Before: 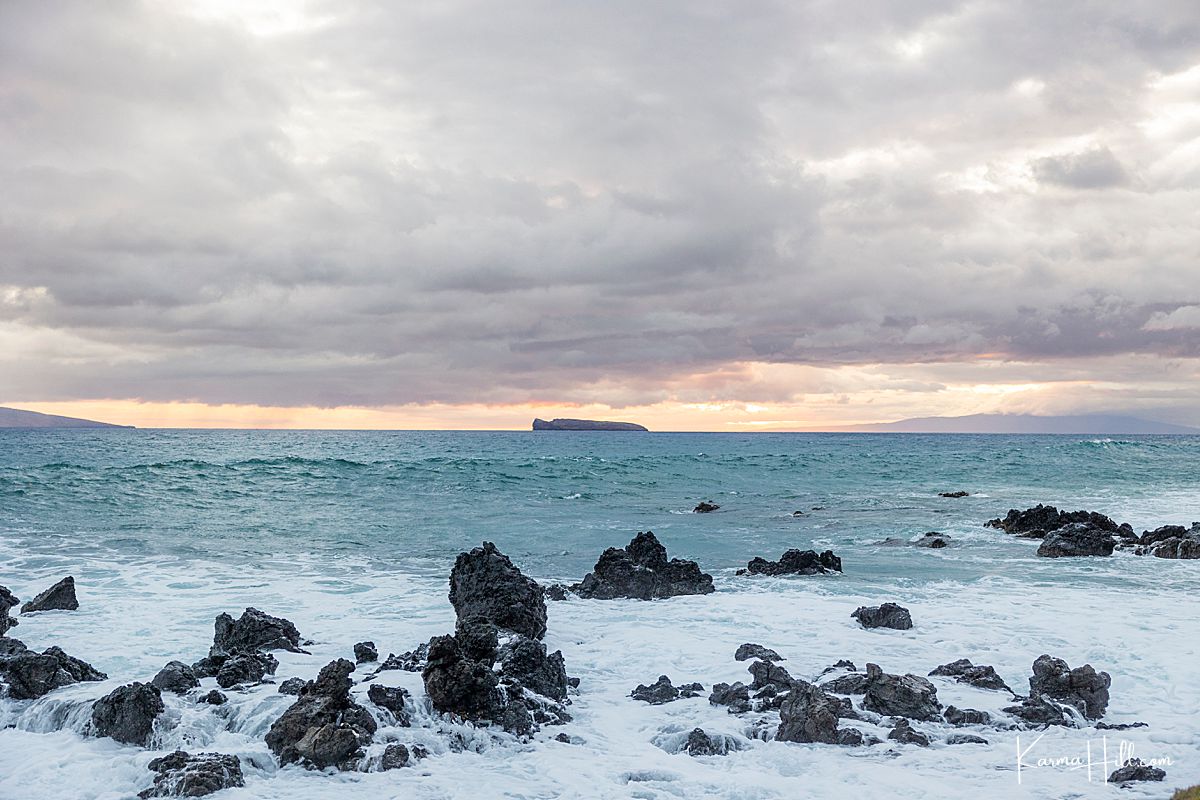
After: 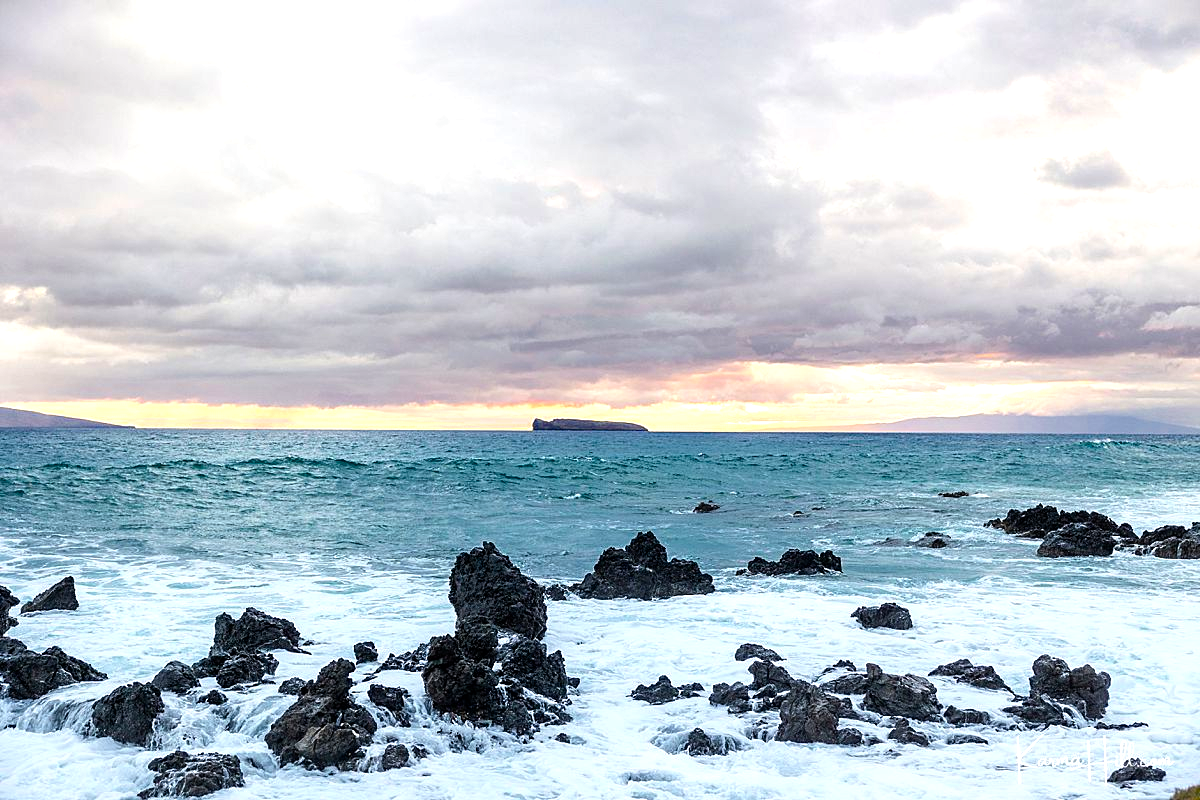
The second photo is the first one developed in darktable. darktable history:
color balance rgb: perceptual saturation grading › global saturation 29.867%, perceptual brilliance grading › highlights 16.196%, perceptual brilliance grading › mid-tones 5.82%, perceptual brilliance grading › shadows -15.161%, global vibrance 6.396%, contrast 13.227%, saturation formula JzAzBz (2021)
